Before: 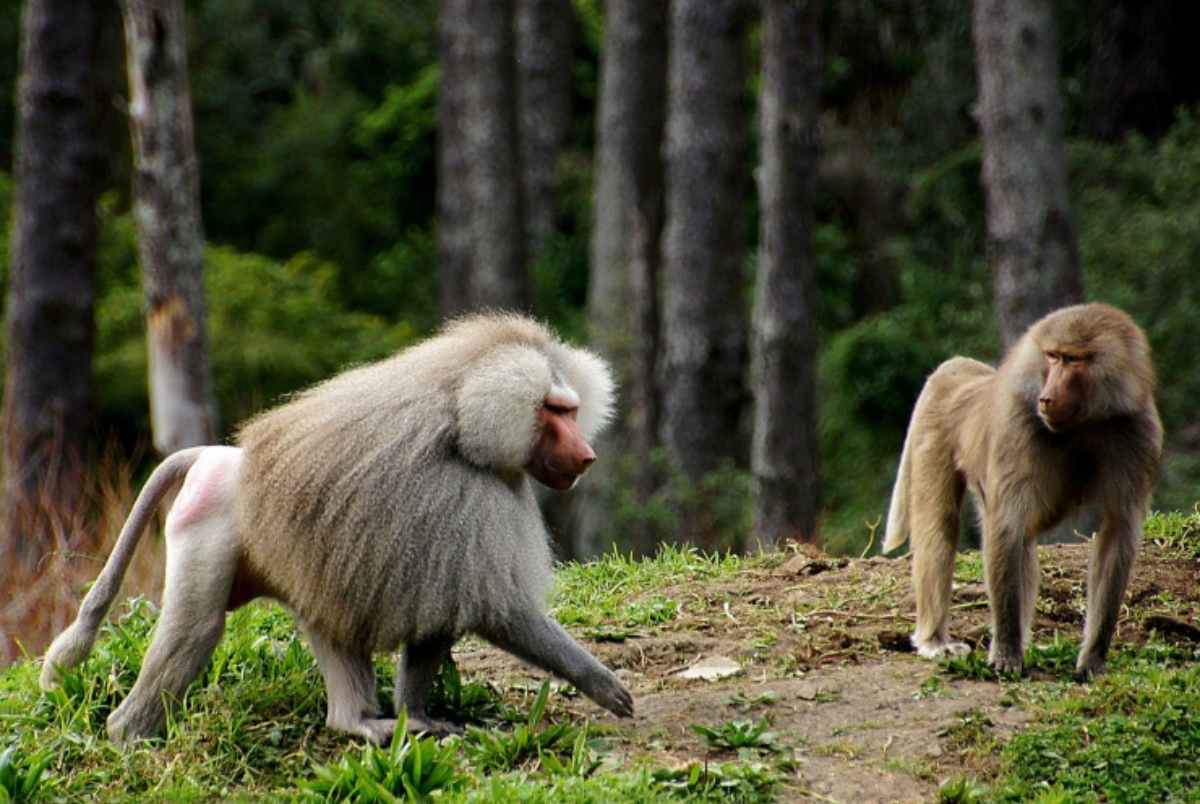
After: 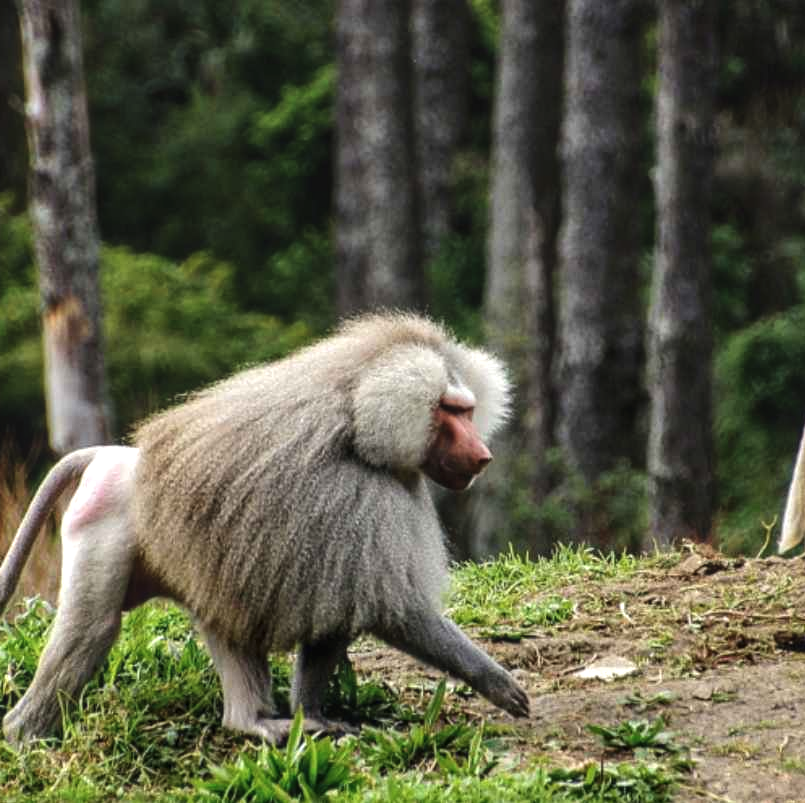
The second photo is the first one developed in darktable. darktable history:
tone equalizer: edges refinement/feathering 500, mask exposure compensation -1.57 EV, preserve details no
crop and rotate: left 8.697%, right 24.199%
exposure: black level correction -0.009, exposure 0.068 EV, compensate highlight preservation false
local contrast: highlights 62%, detail 143%, midtone range 0.435
